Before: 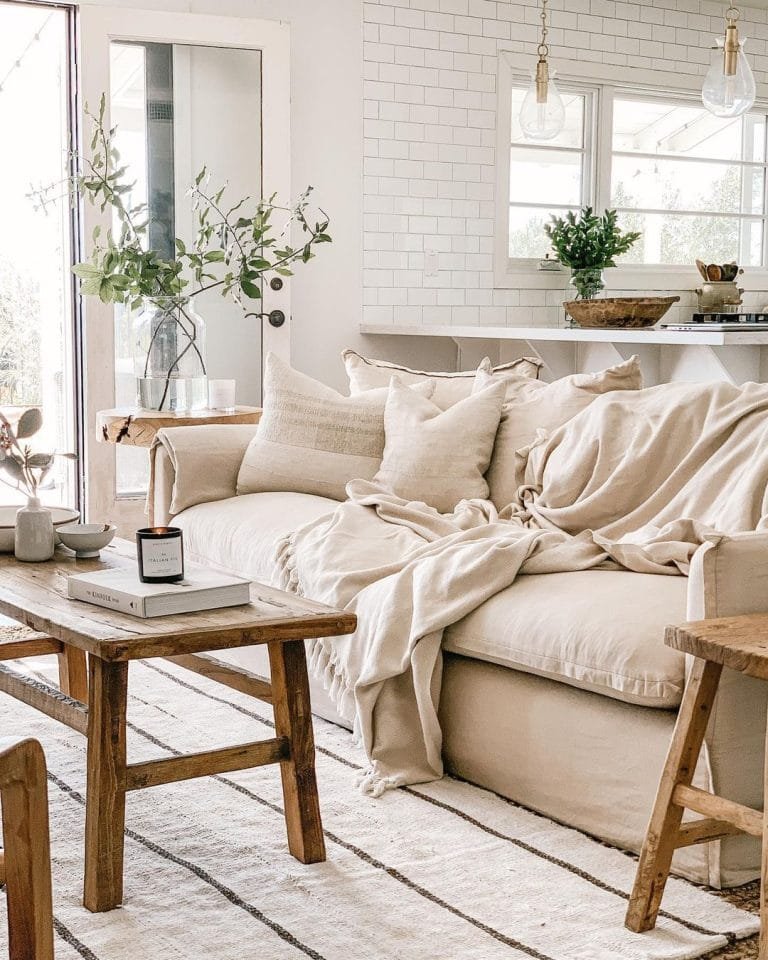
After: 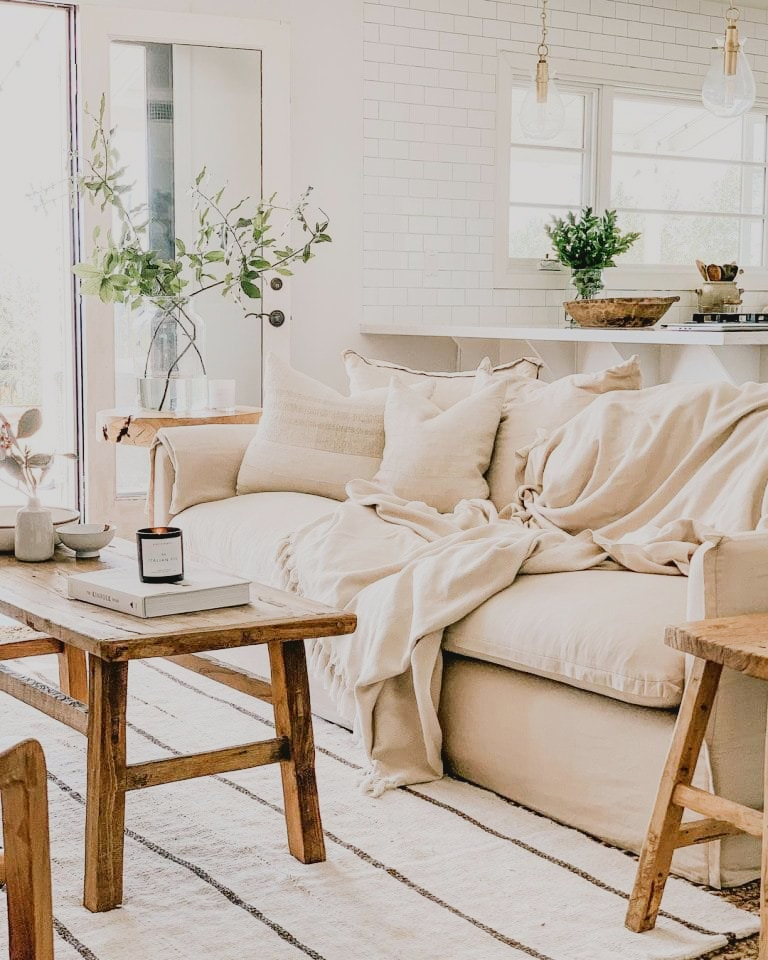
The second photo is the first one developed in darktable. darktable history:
tone curve: curves: ch0 [(0, 0.047) (0.199, 0.263) (0.47, 0.555) (0.805, 0.839) (1, 0.962)], color space Lab, linked channels, preserve colors none
filmic rgb: black relative exposure -7.15 EV, white relative exposure 5.36 EV, hardness 3.02
